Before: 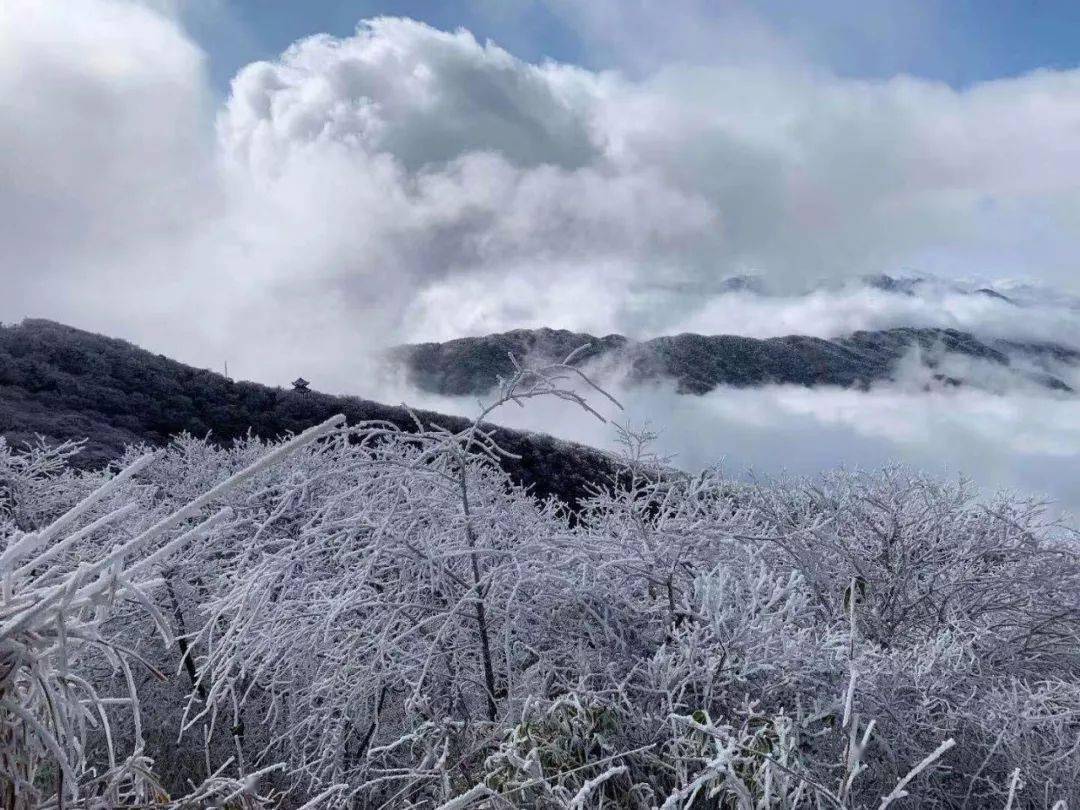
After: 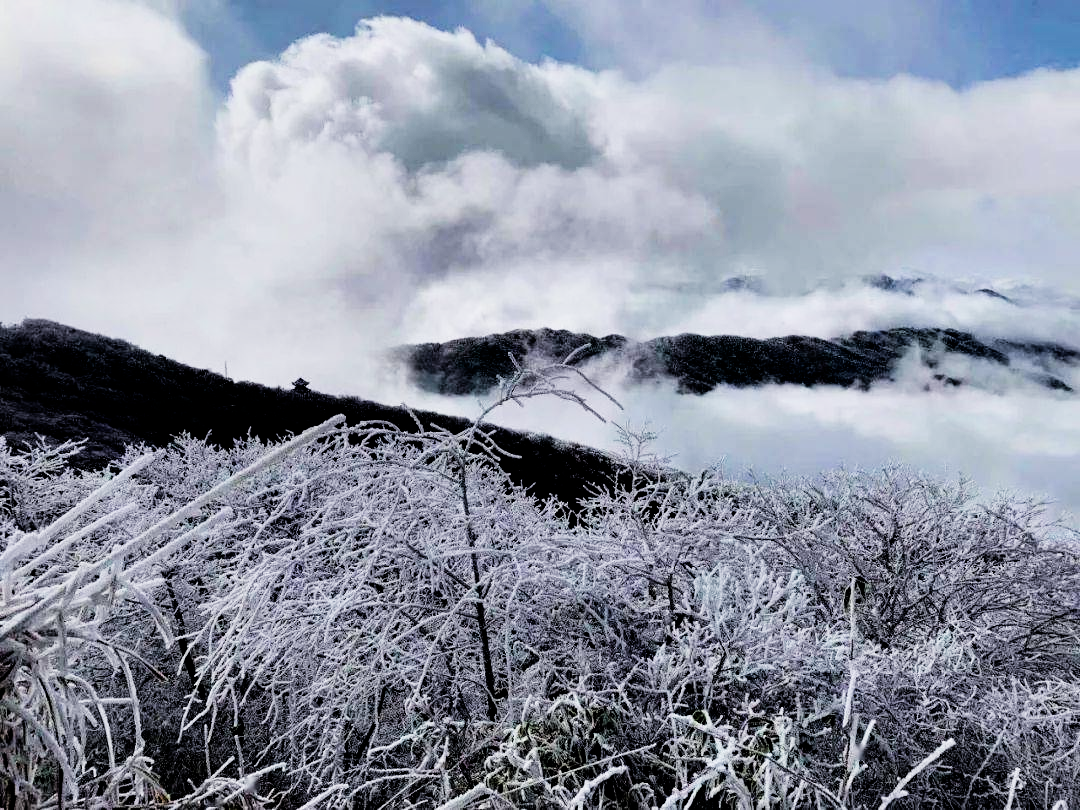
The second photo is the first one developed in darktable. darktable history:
filmic rgb: black relative exposure -5.09 EV, white relative exposure 3.99 EV, hardness 2.9, contrast 1.299, highlights saturation mix -30.86%, iterations of high-quality reconstruction 0
exposure: exposure 0.2 EV, compensate highlight preservation false
contrast equalizer: octaves 7, y [[0.6 ×6], [0.55 ×6], [0 ×6], [0 ×6], [0 ×6]]
